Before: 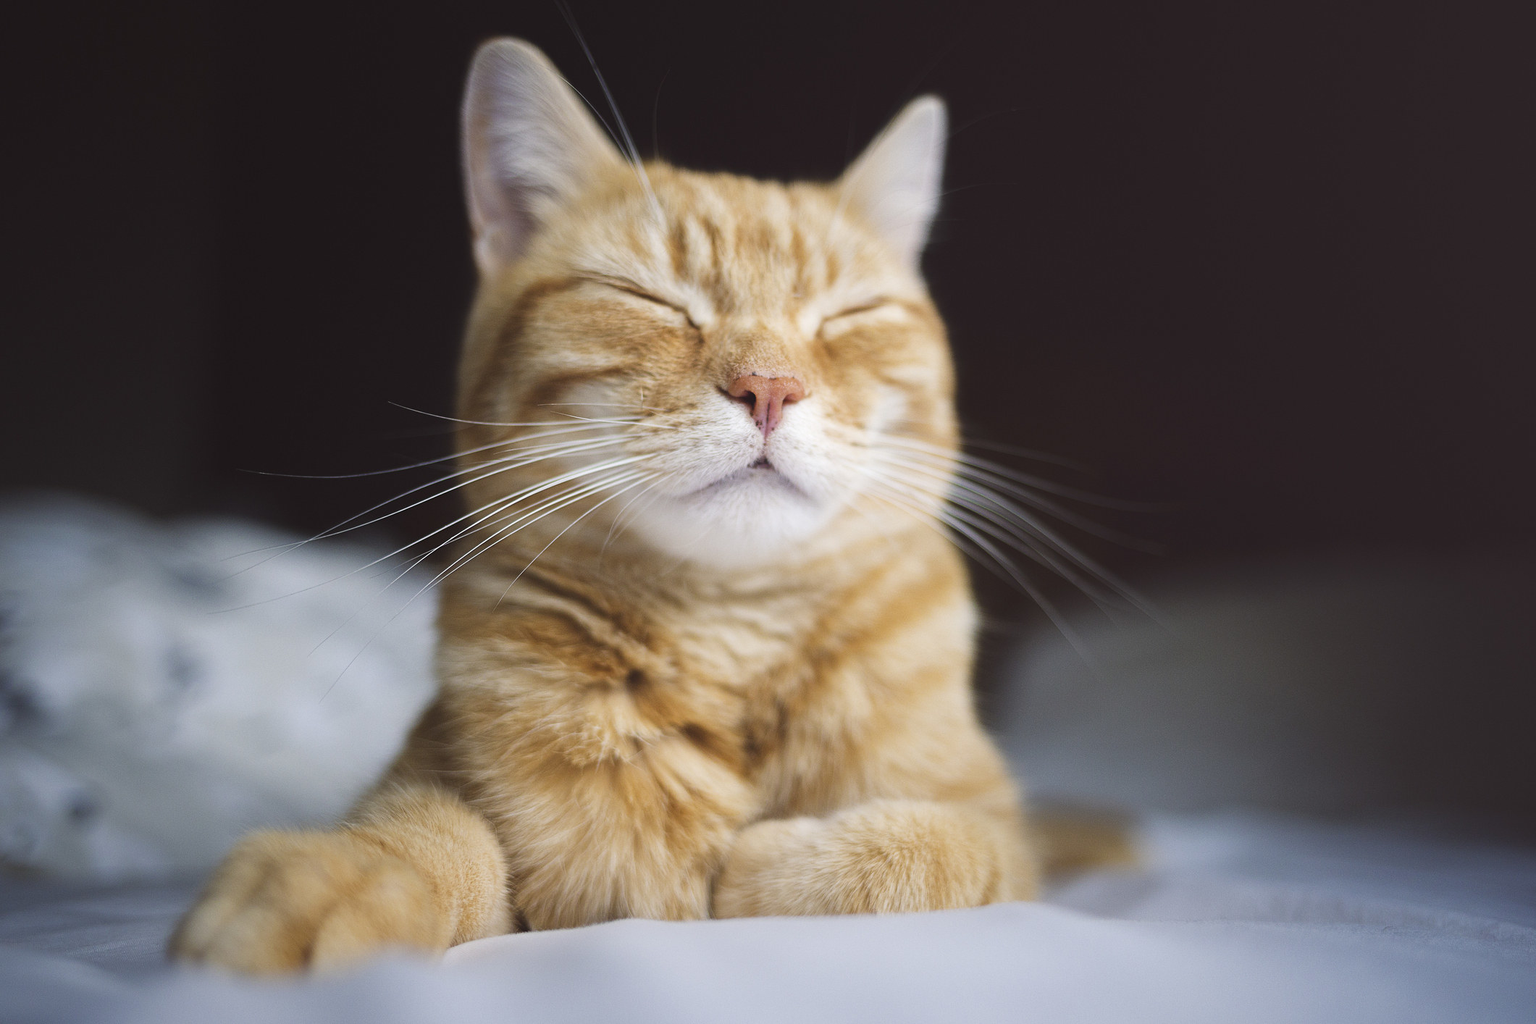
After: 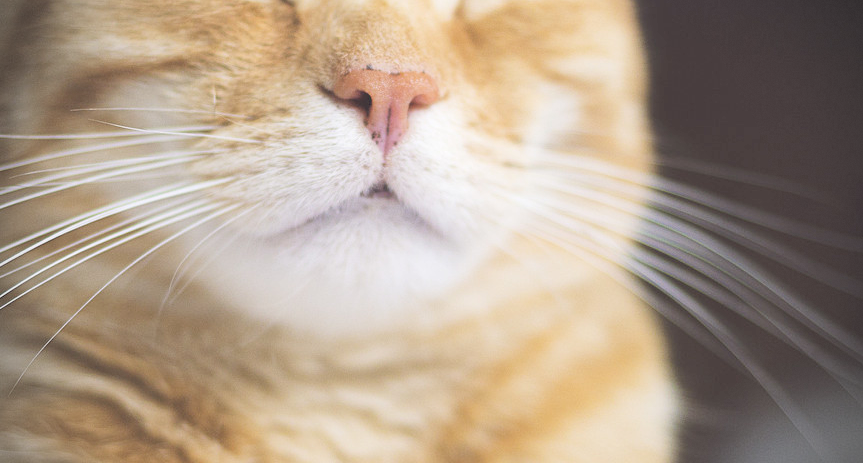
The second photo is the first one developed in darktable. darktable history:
vignetting: width/height ratio 1.092, dithering 8-bit output
crop: left 31.723%, top 31.76%, right 27.559%, bottom 35.476%
contrast brightness saturation: brightness 0.278
